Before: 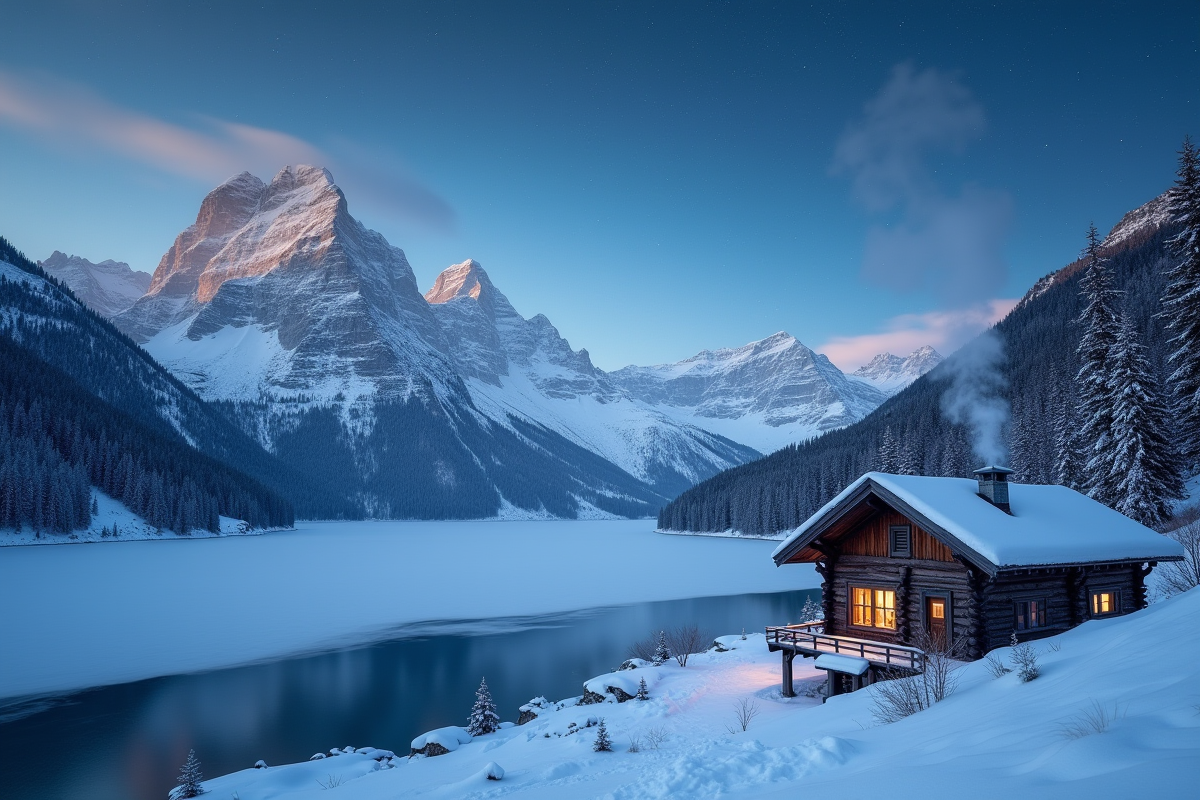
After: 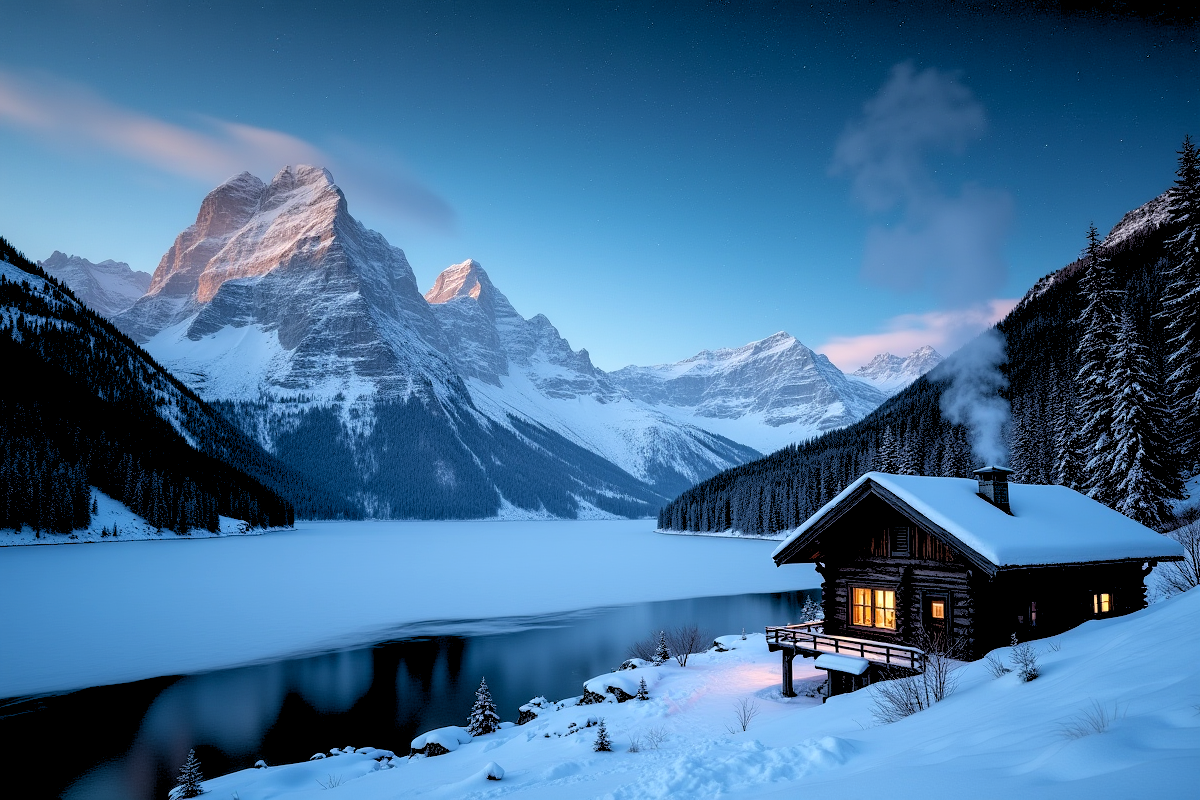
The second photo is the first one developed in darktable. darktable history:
rgb levels: levels [[0.029, 0.461, 0.922], [0, 0.5, 1], [0, 0.5, 1]]
exposure: black level correction 0.009, exposure 0.119 EV, compensate highlight preservation false
